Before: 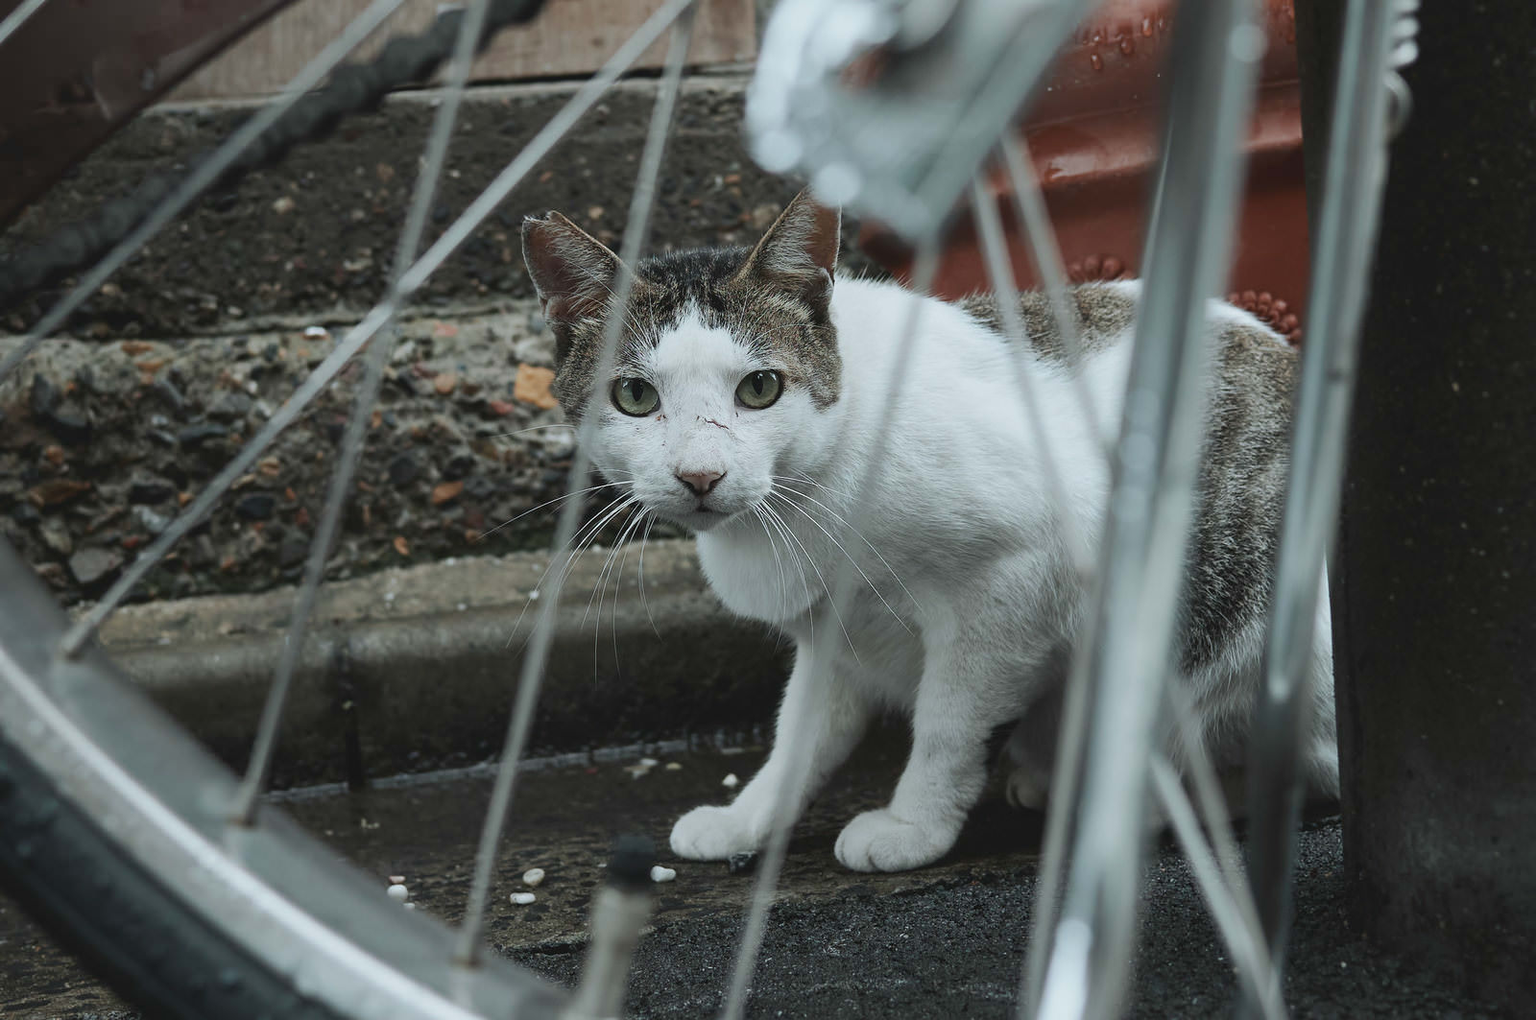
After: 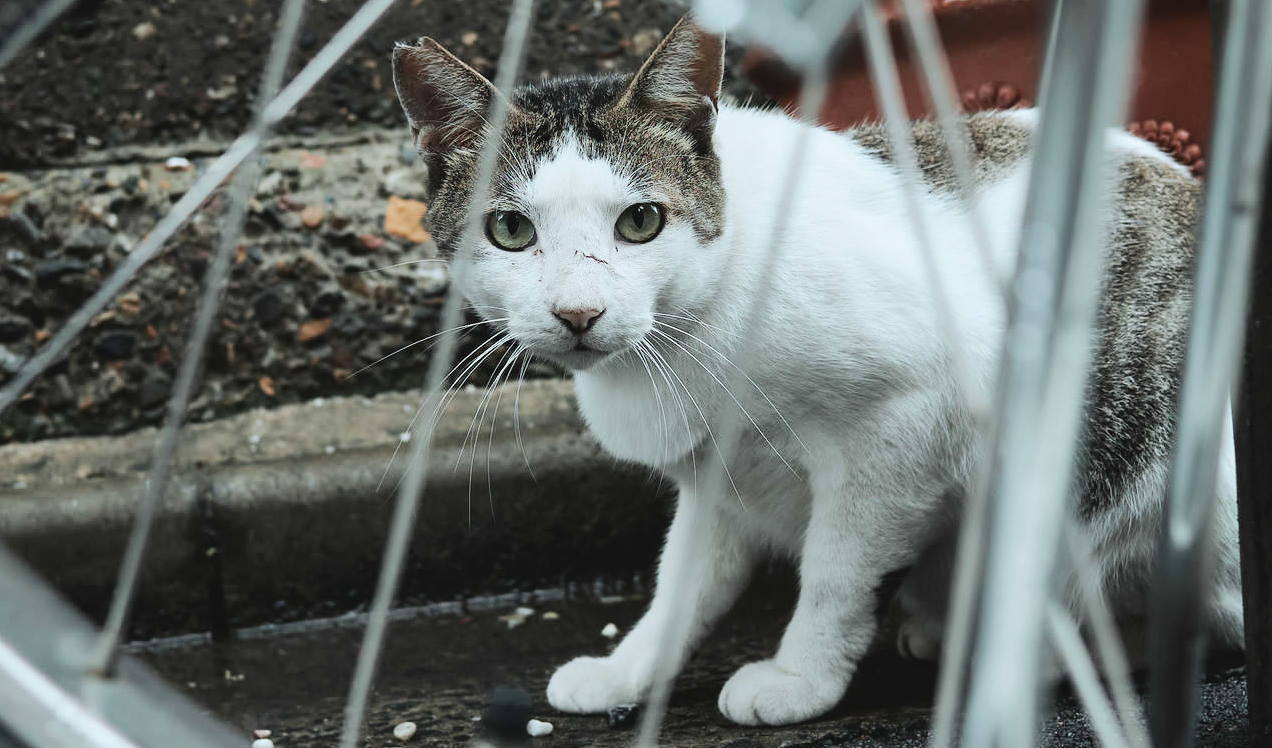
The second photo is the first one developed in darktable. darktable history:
crop: left 9.496%, top 17.217%, right 10.951%, bottom 12.346%
tone curve: curves: ch0 [(0, 0.023) (0.087, 0.065) (0.184, 0.168) (0.45, 0.54) (0.57, 0.683) (0.722, 0.825) (0.877, 0.948) (1, 1)]; ch1 [(0, 0) (0.388, 0.369) (0.44, 0.44) (0.489, 0.481) (0.534, 0.561) (0.657, 0.659) (1, 1)]; ch2 [(0, 0) (0.353, 0.317) (0.408, 0.427) (0.472, 0.46) (0.5, 0.496) (0.537, 0.534) (0.576, 0.592) (0.625, 0.631) (1, 1)], color space Lab, linked channels
exposure: compensate highlight preservation false
